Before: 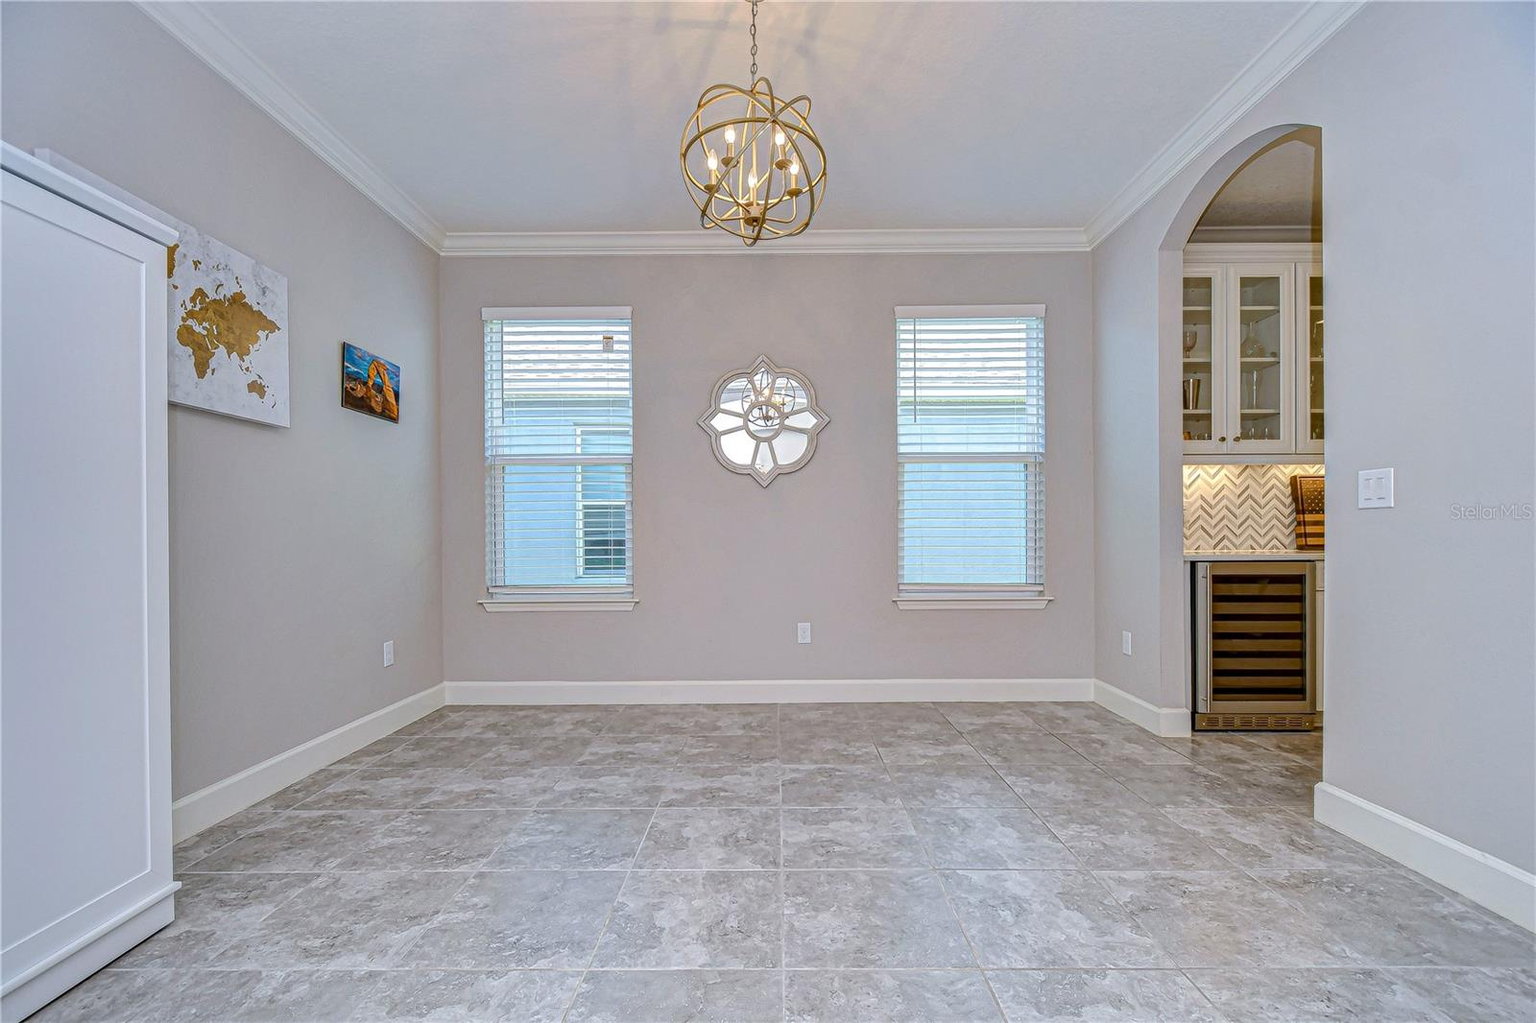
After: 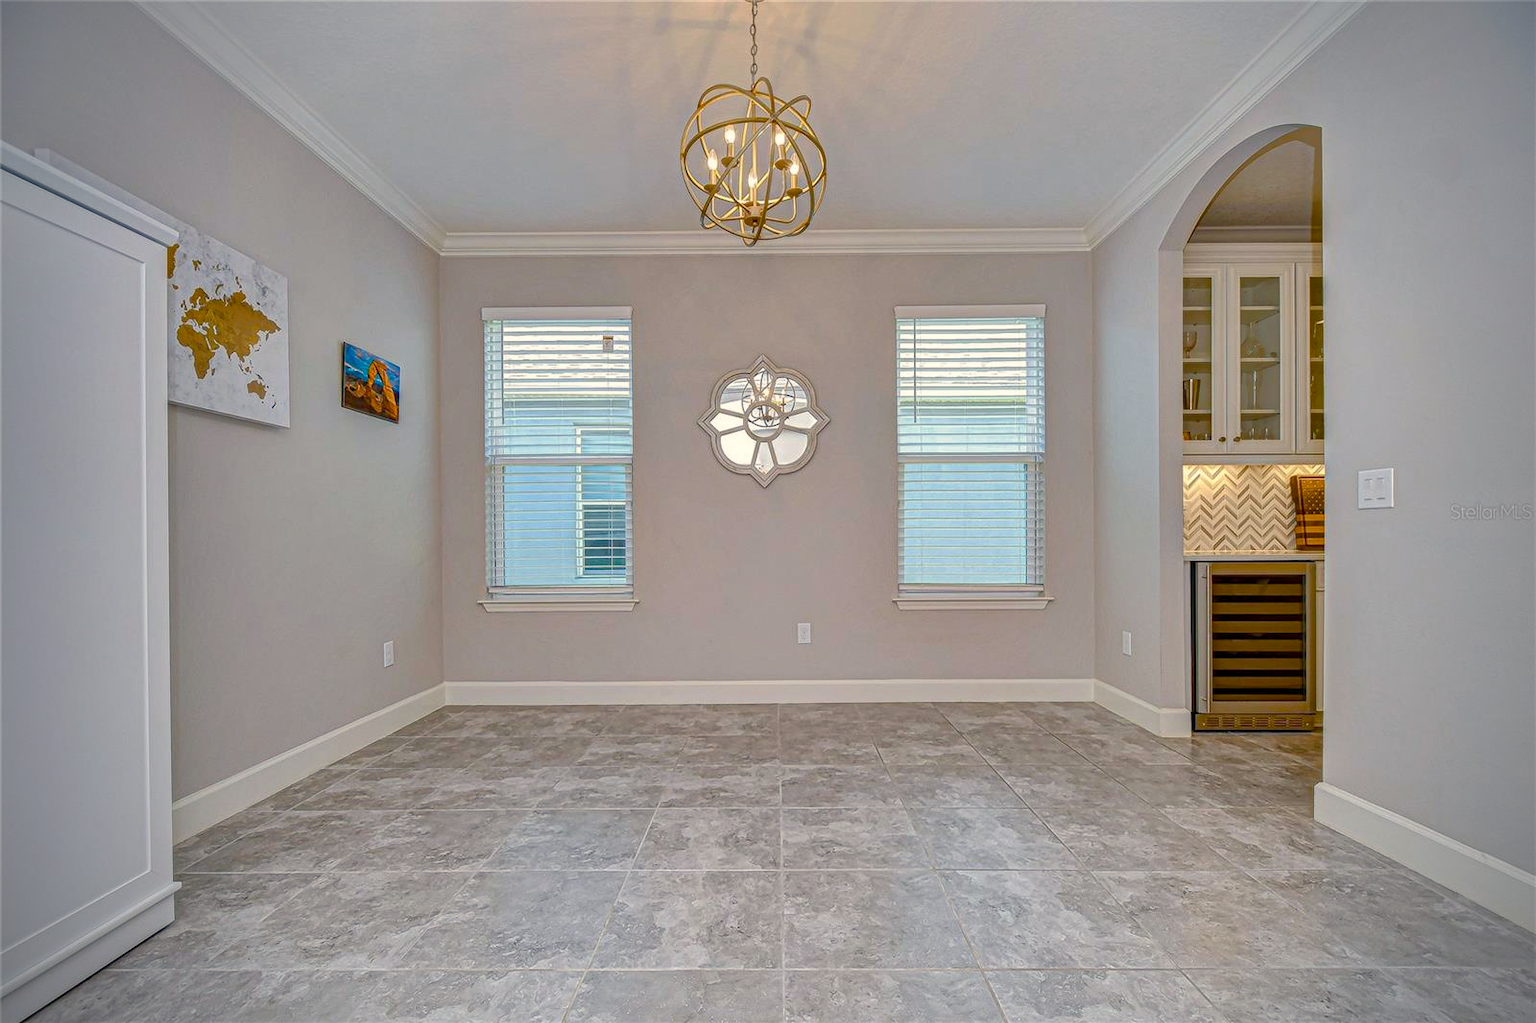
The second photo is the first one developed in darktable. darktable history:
vignetting: fall-off radius 60.93%, brightness -0.73, saturation -0.479, unbound false
shadows and highlights: on, module defaults
color balance rgb: highlights gain › chroma 3.001%, highlights gain › hue 76.4°, linear chroma grading › global chroma 5.37%, perceptual saturation grading › global saturation 20%, perceptual saturation grading › highlights -24.714%, perceptual saturation grading › shadows 24.67%, global vibrance 9.403%
